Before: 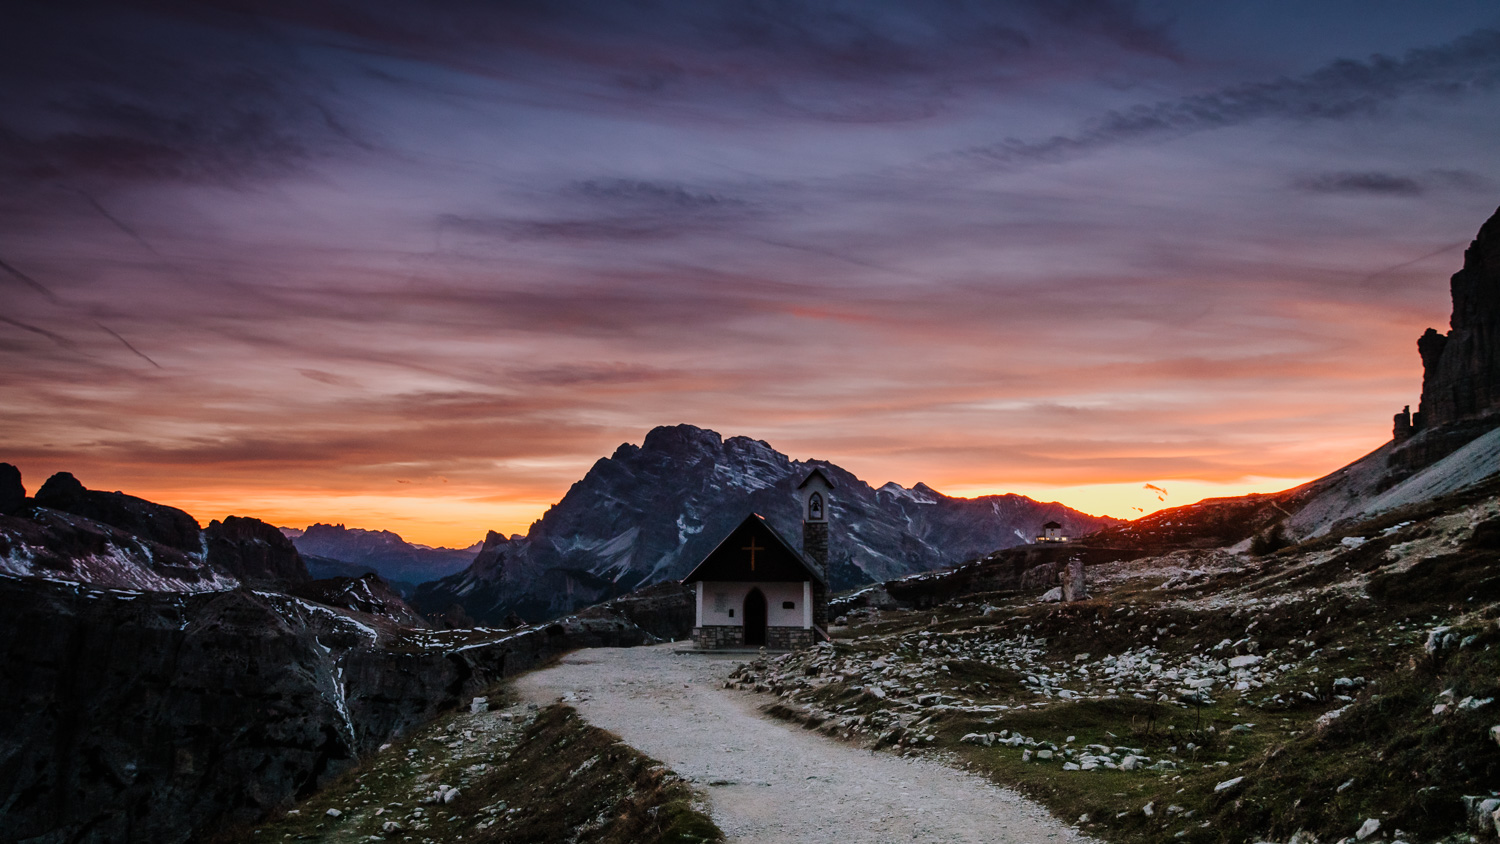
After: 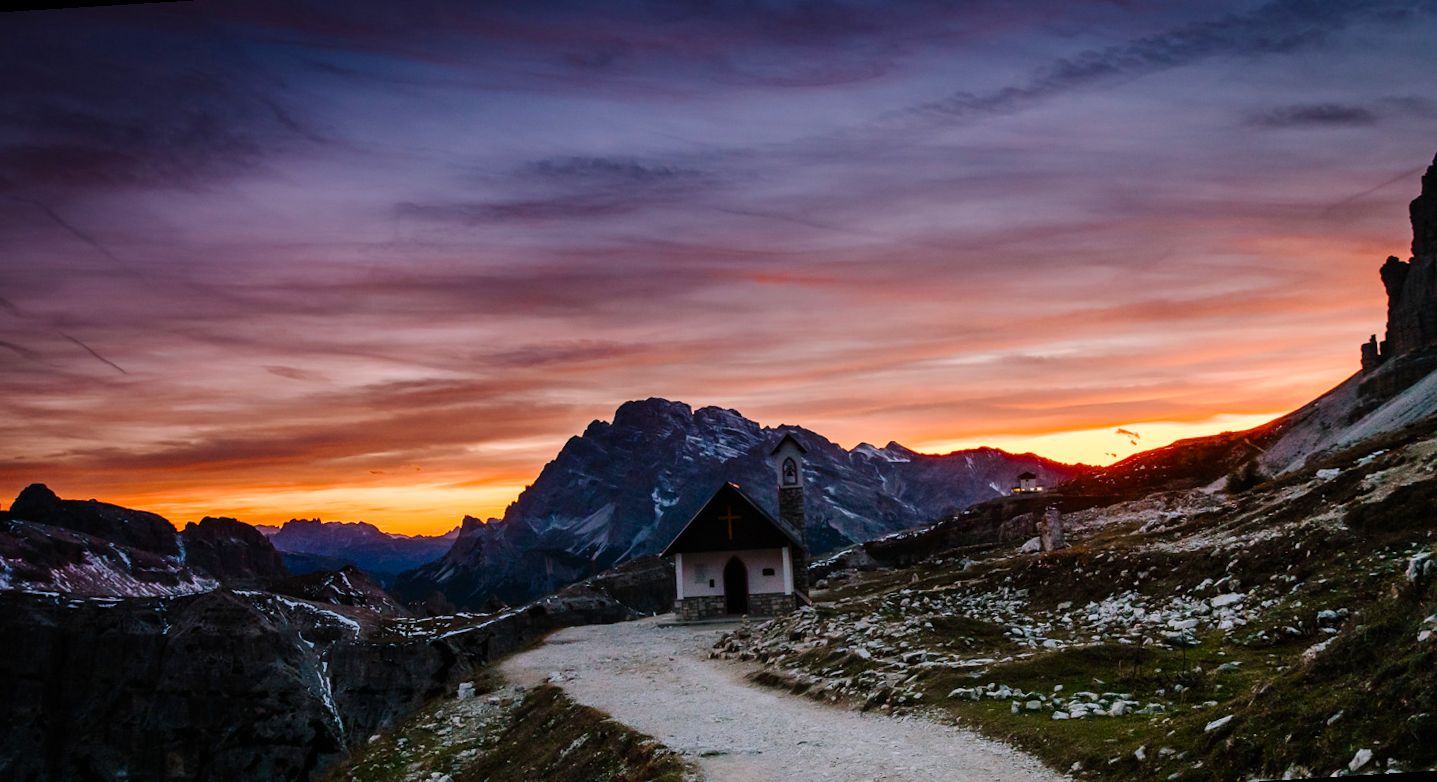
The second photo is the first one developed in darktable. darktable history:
rotate and perspective: rotation -3.52°, crop left 0.036, crop right 0.964, crop top 0.081, crop bottom 0.919
color balance rgb: linear chroma grading › shadows 16%, perceptual saturation grading › global saturation 8%, perceptual saturation grading › shadows 4%, perceptual brilliance grading › global brilliance 2%, perceptual brilliance grading › highlights 8%, perceptual brilliance grading › shadows -4%, global vibrance 16%, saturation formula JzAzBz (2021)
